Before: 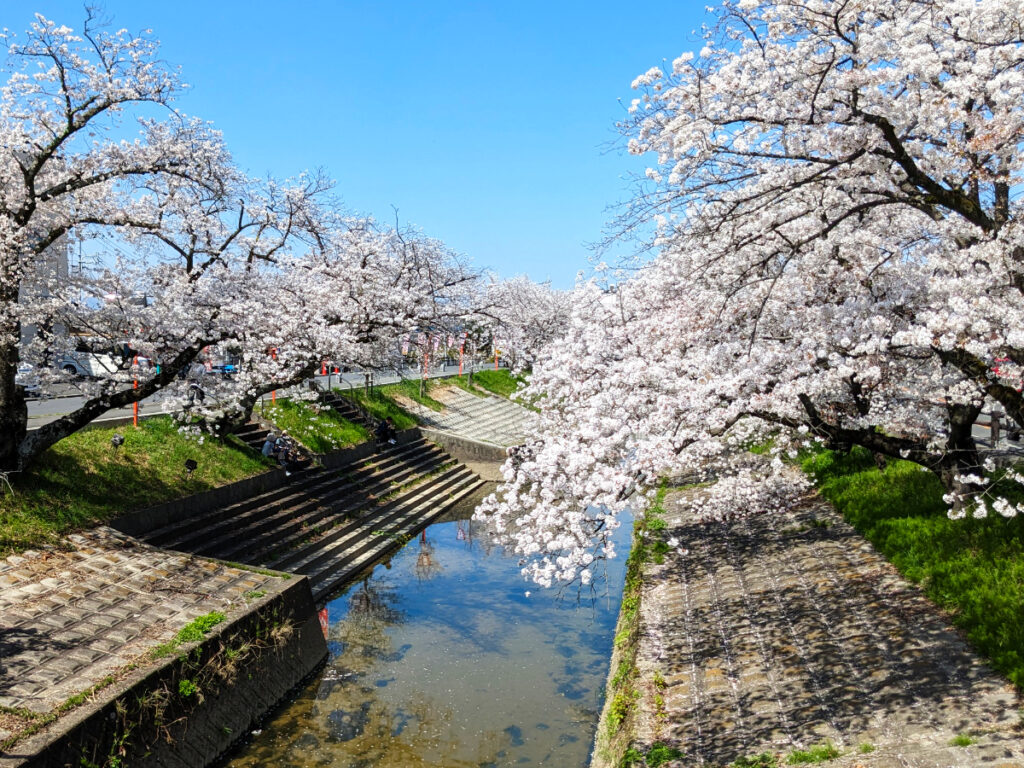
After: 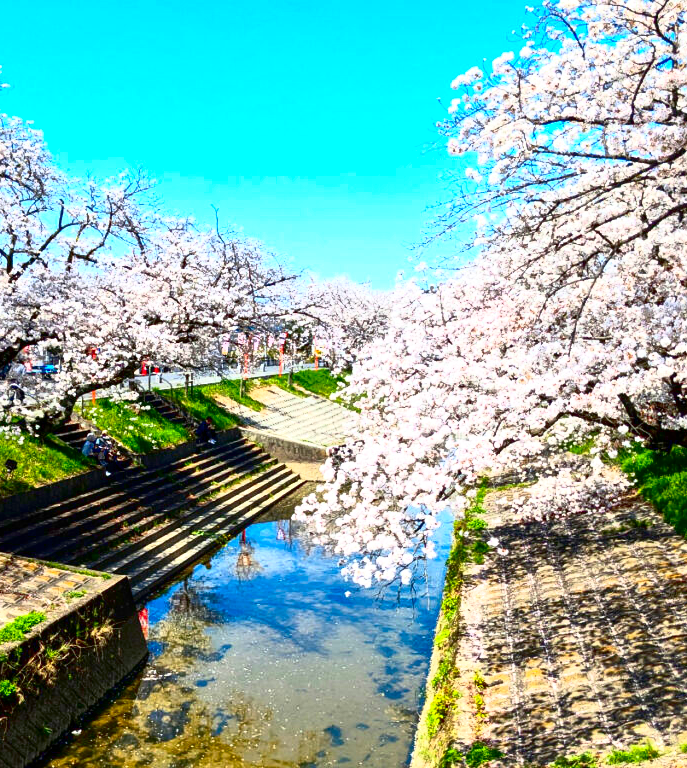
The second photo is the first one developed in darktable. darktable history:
base curve: curves: ch0 [(0, 0) (0.495, 0.917) (1, 1)]
crop and rotate: left 17.579%, right 15.329%
shadows and highlights: on, module defaults
contrast brightness saturation: contrast 0.087, brightness -0.573, saturation 0.166
tone equalizer: -8 EV 0.967 EV, -7 EV 0.979 EV, -6 EV 1.02 EV, -5 EV 1.02 EV, -4 EV 1.01 EV, -3 EV 0.749 EV, -2 EV 0.51 EV, -1 EV 0.264 EV, mask exposure compensation -0.494 EV
